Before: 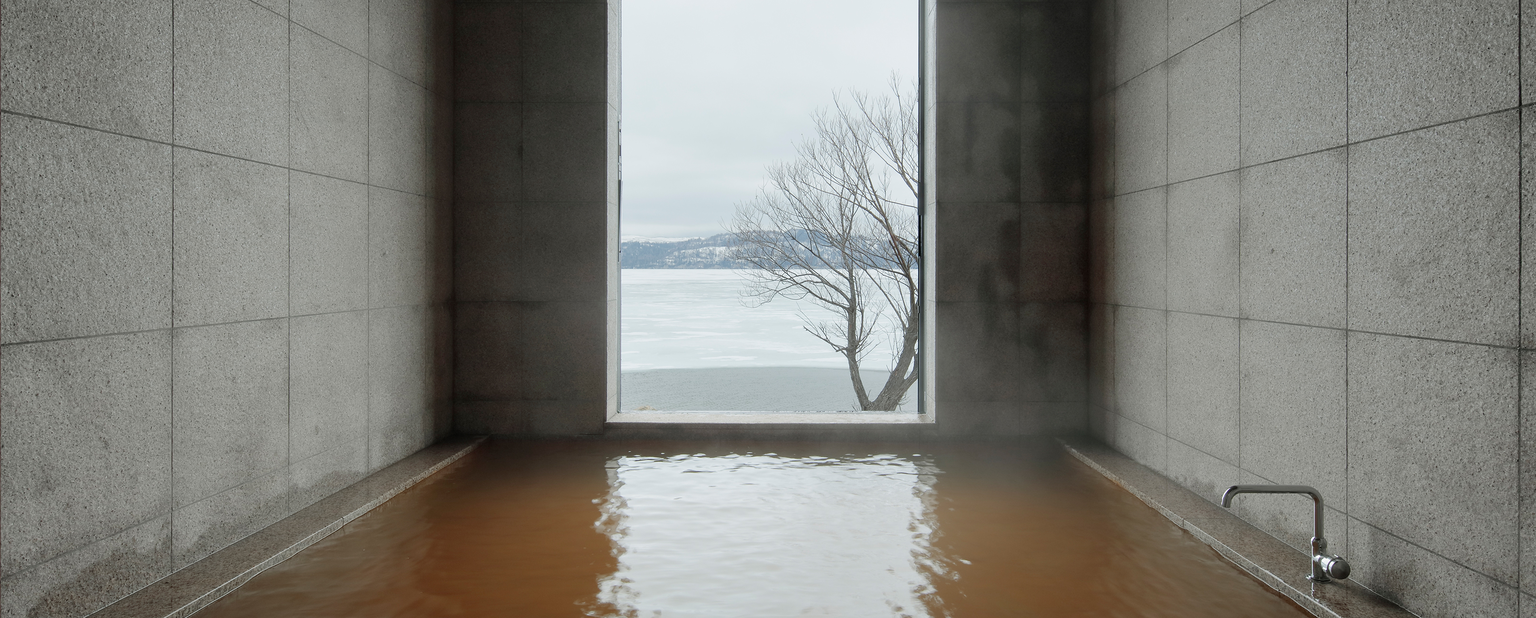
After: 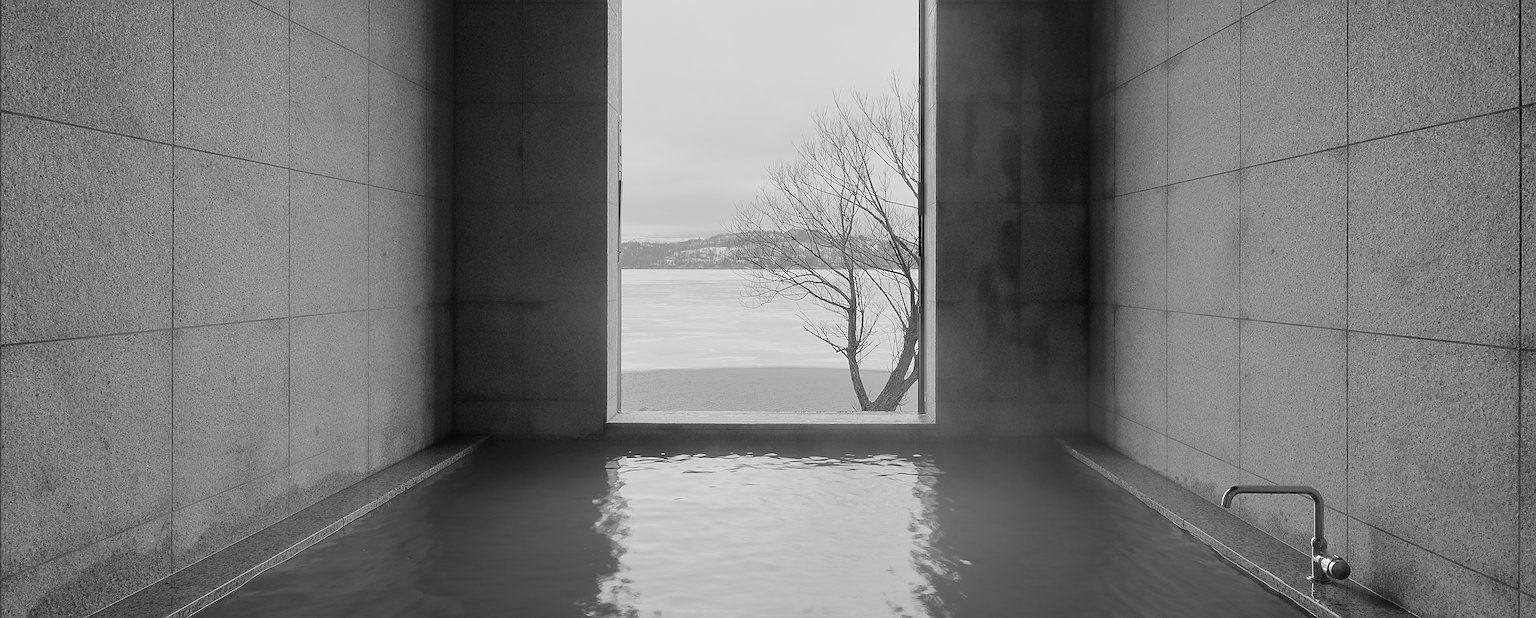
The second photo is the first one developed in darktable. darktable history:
sharpen: on, module defaults
monochrome: a -92.57, b 58.91
color zones: curves: ch2 [(0, 0.5) (0.143, 0.5) (0.286, 0.416) (0.429, 0.5) (0.571, 0.5) (0.714, 0.5) (0.857, 0.5) (1, 0.5)]
